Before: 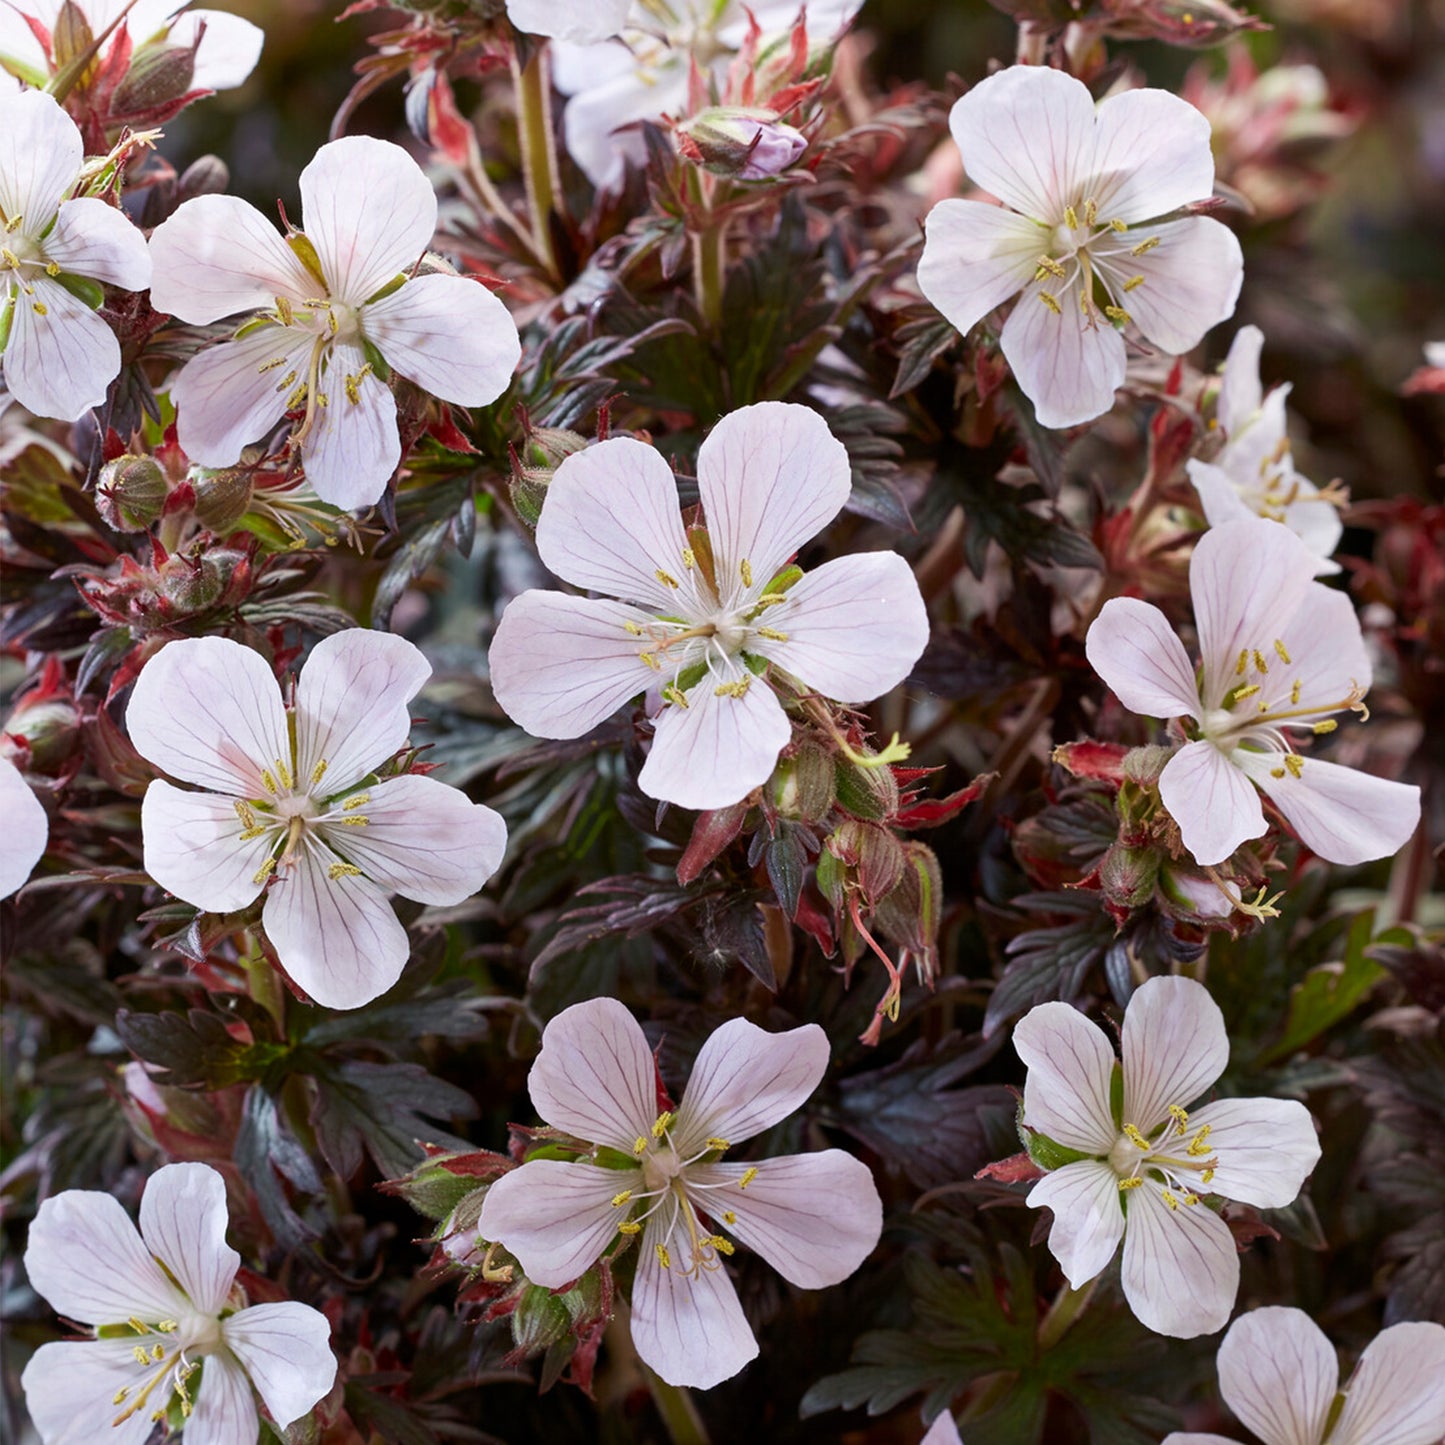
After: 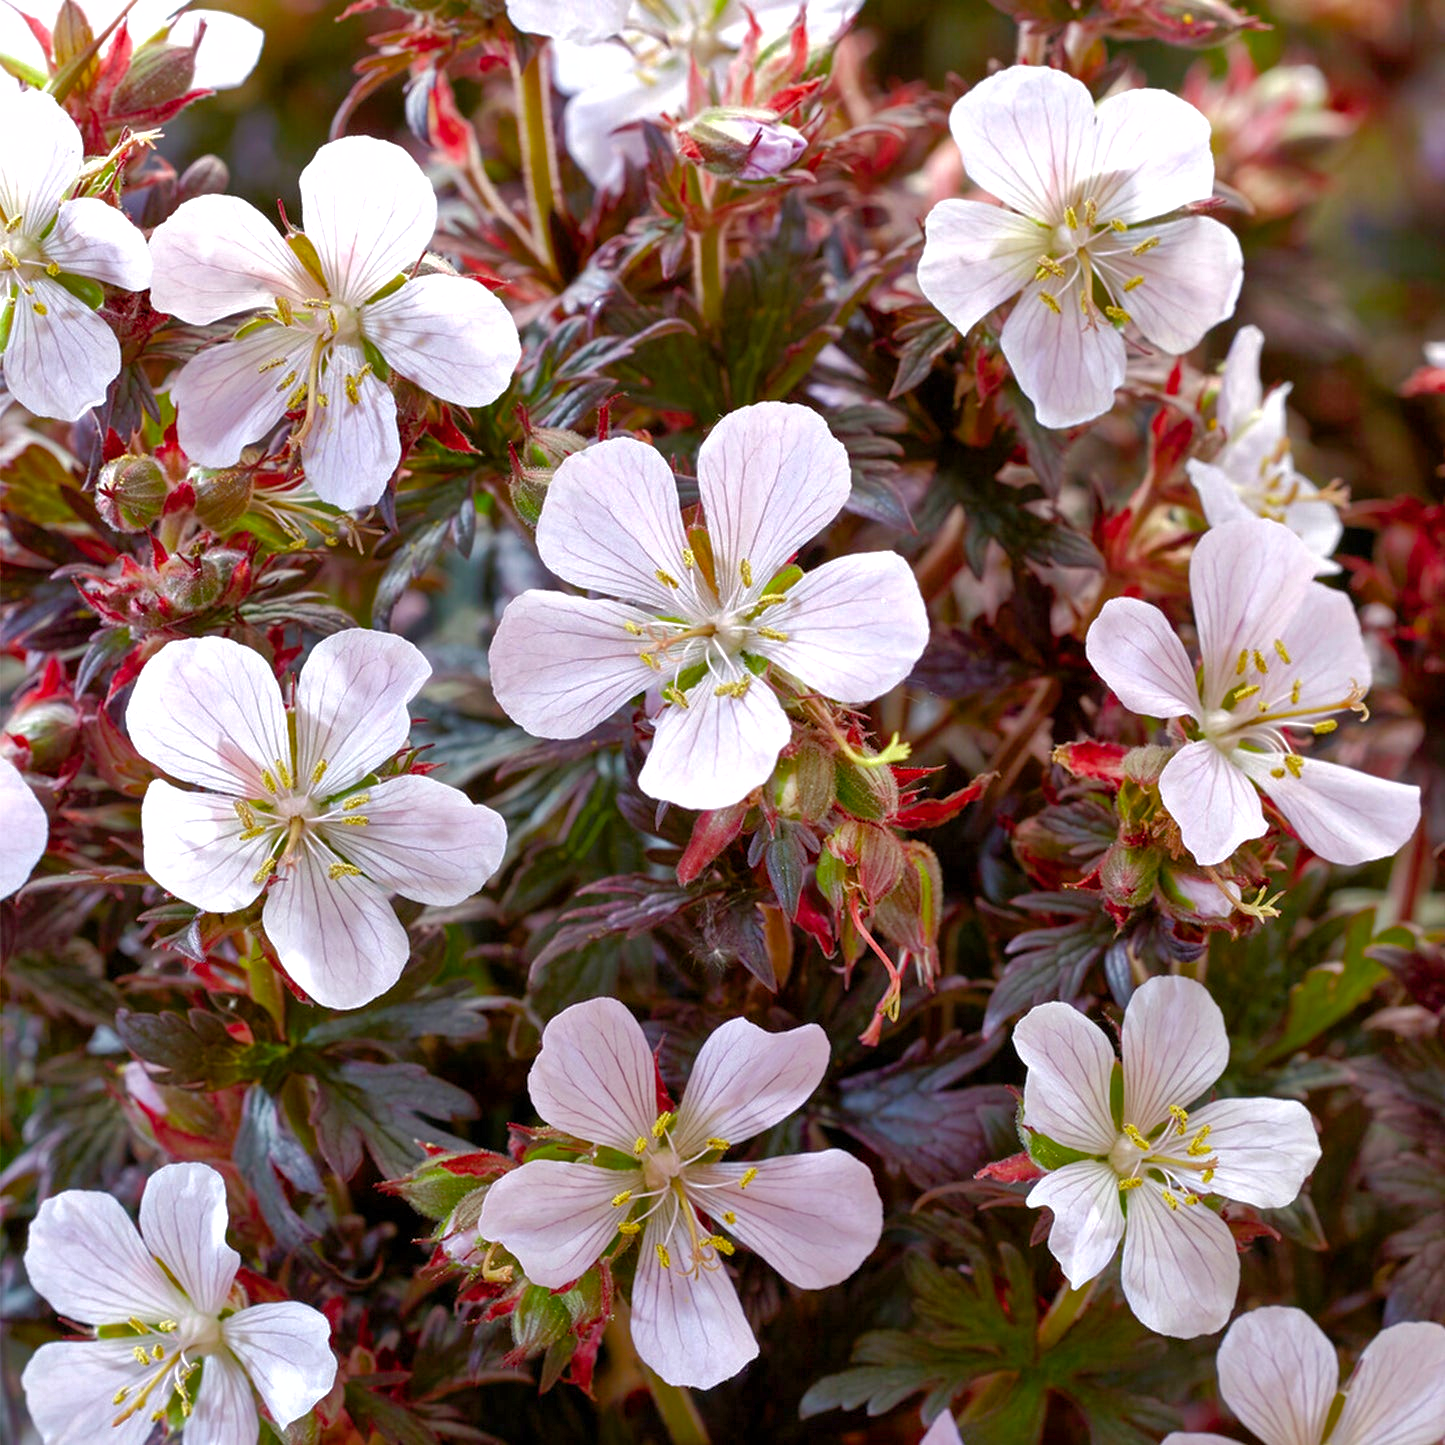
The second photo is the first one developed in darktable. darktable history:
shadows and highlights: on, module defaults
color balance rgb: perceptual saturation grading › global saturation 20%, perceptual saturation grading › highlights -25.678%, perceptual saturation grading › shadows 49.351%, perceptual brilliance grading › global brilliance 10.737%
